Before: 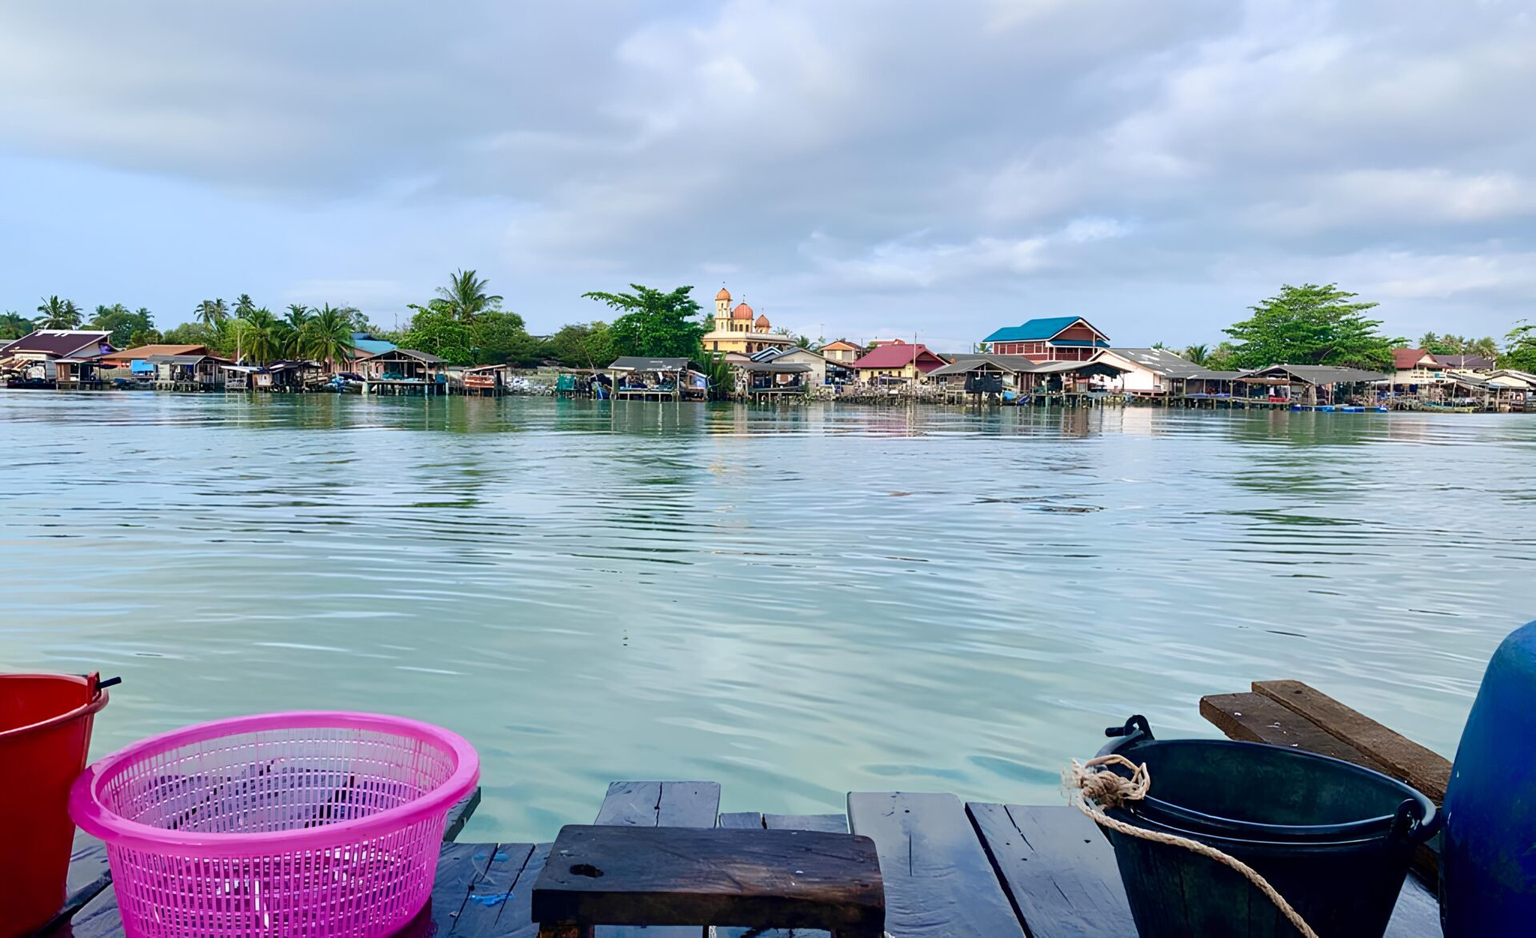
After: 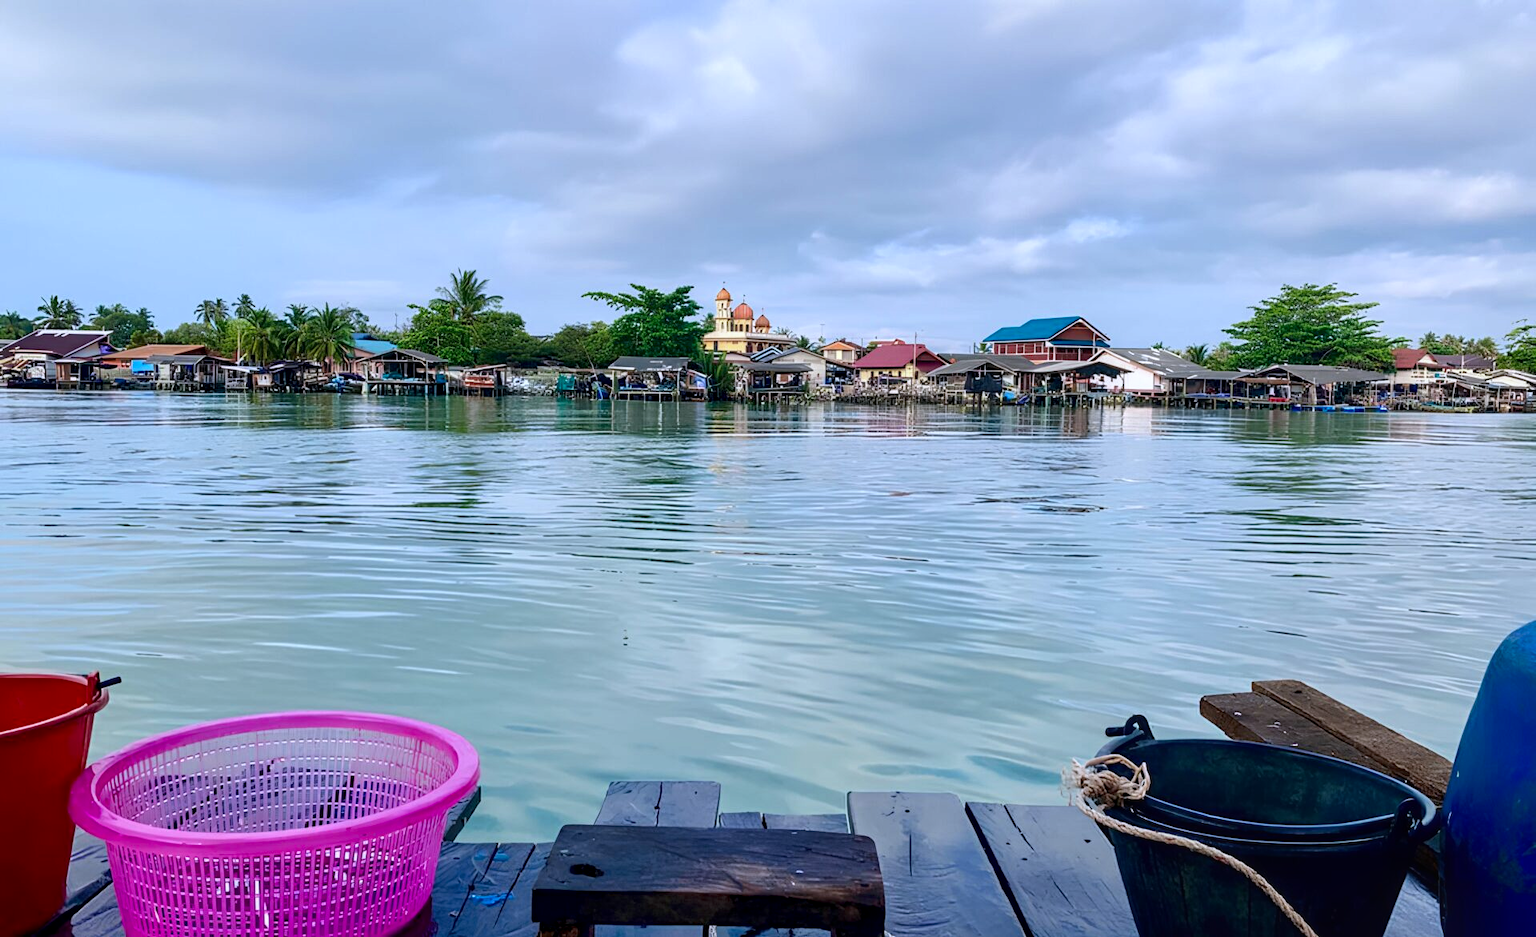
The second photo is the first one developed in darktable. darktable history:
color calibration: illuminant as shot in camera, x 0.358, y 0.373, temperature 4628.91 K
contrast brightness saturation: contrast 0.03, brightness -0.04
local contrast: on, module defaults
vibrance: on, module defaults
